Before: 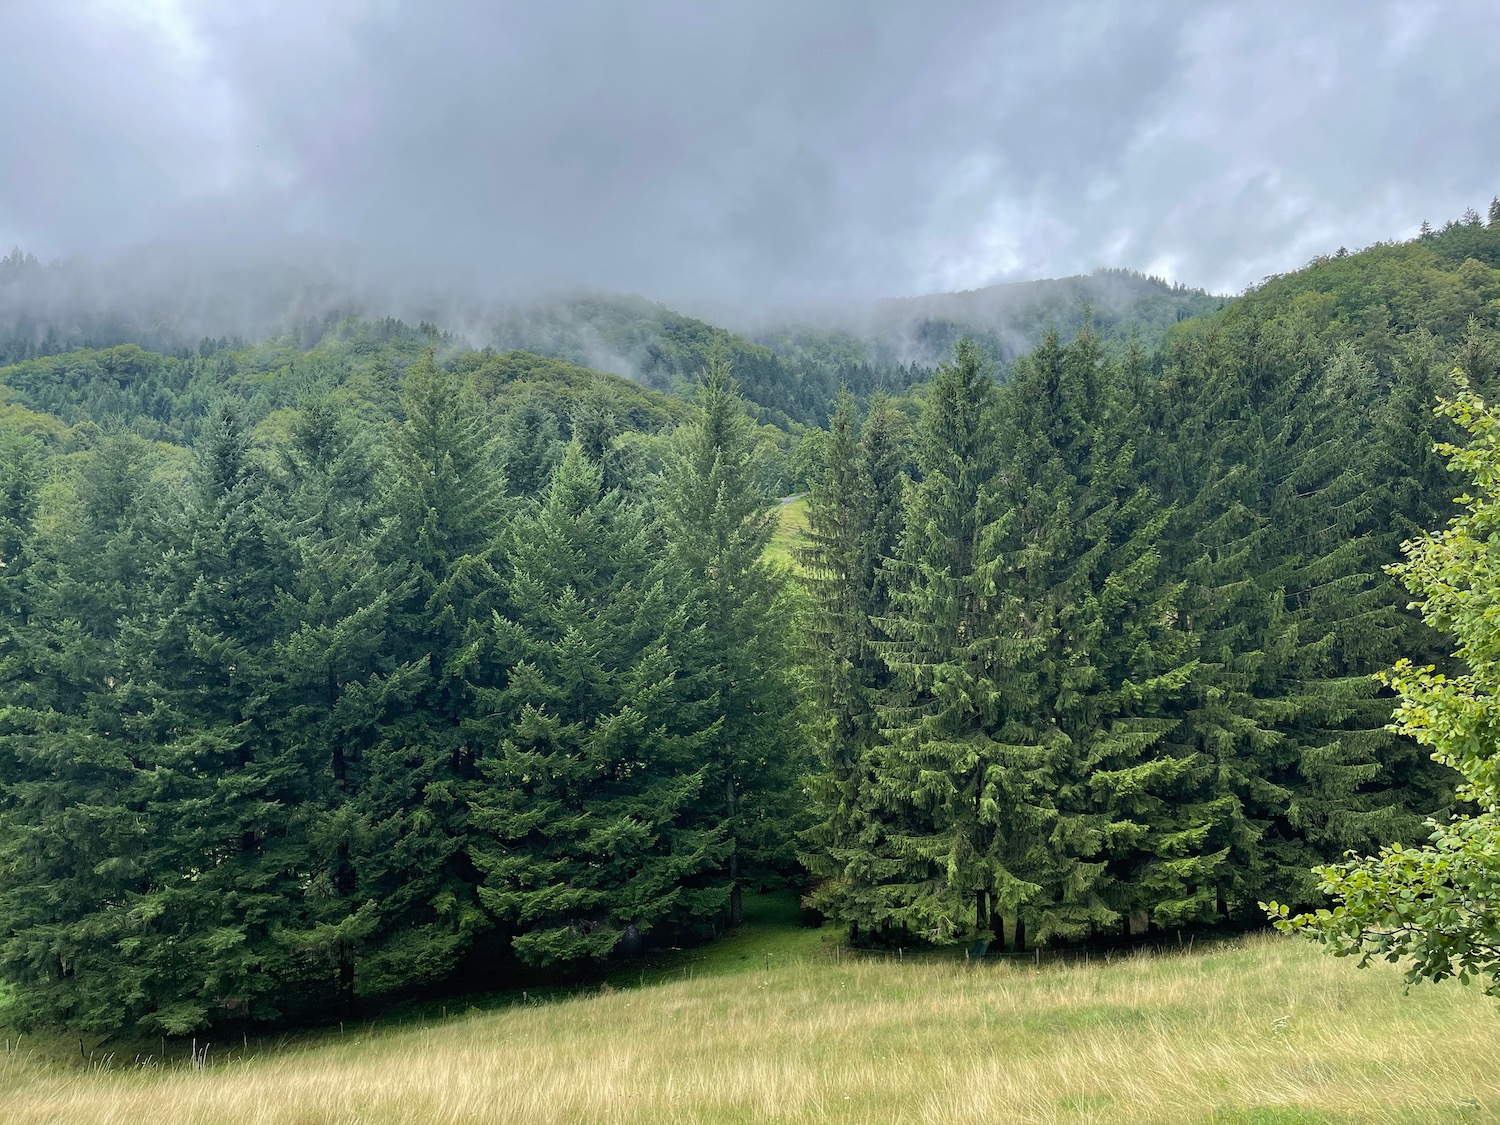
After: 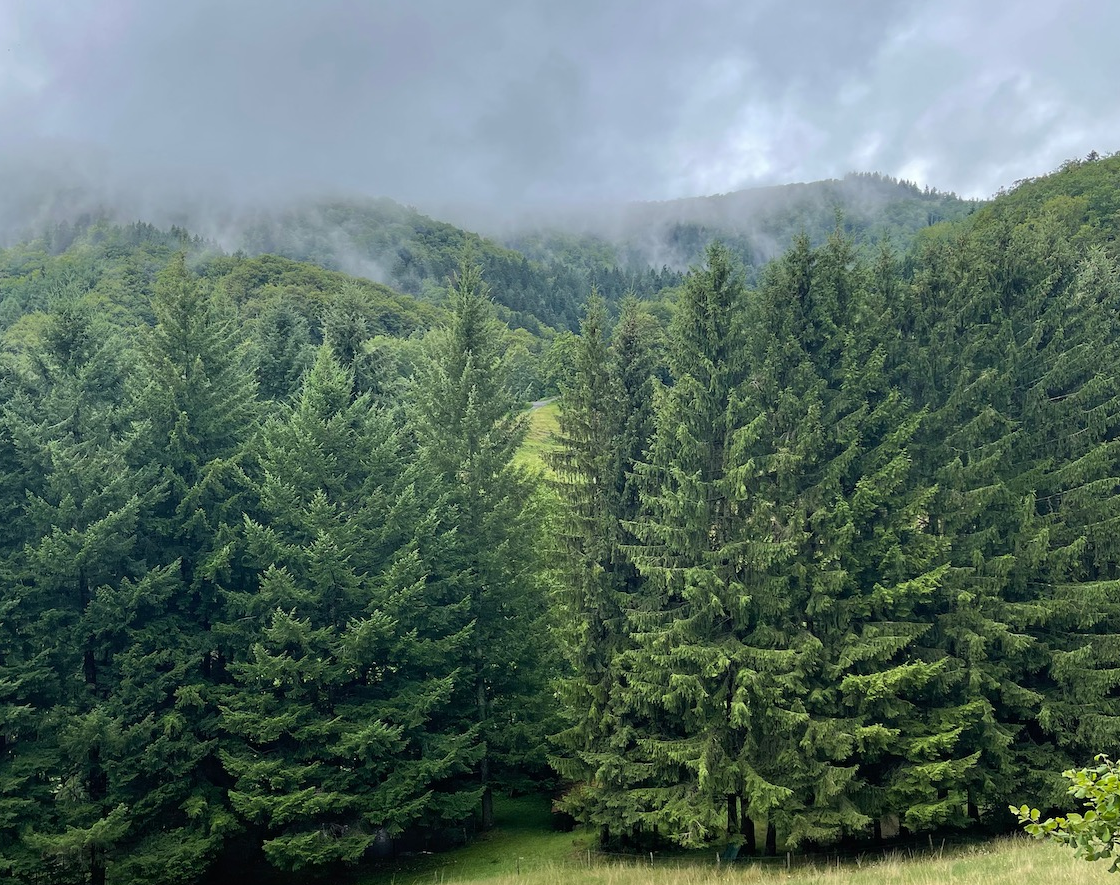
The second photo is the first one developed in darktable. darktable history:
crop: left 16.659%, top 8.595%, right 8.662%, bottom 12.652%
